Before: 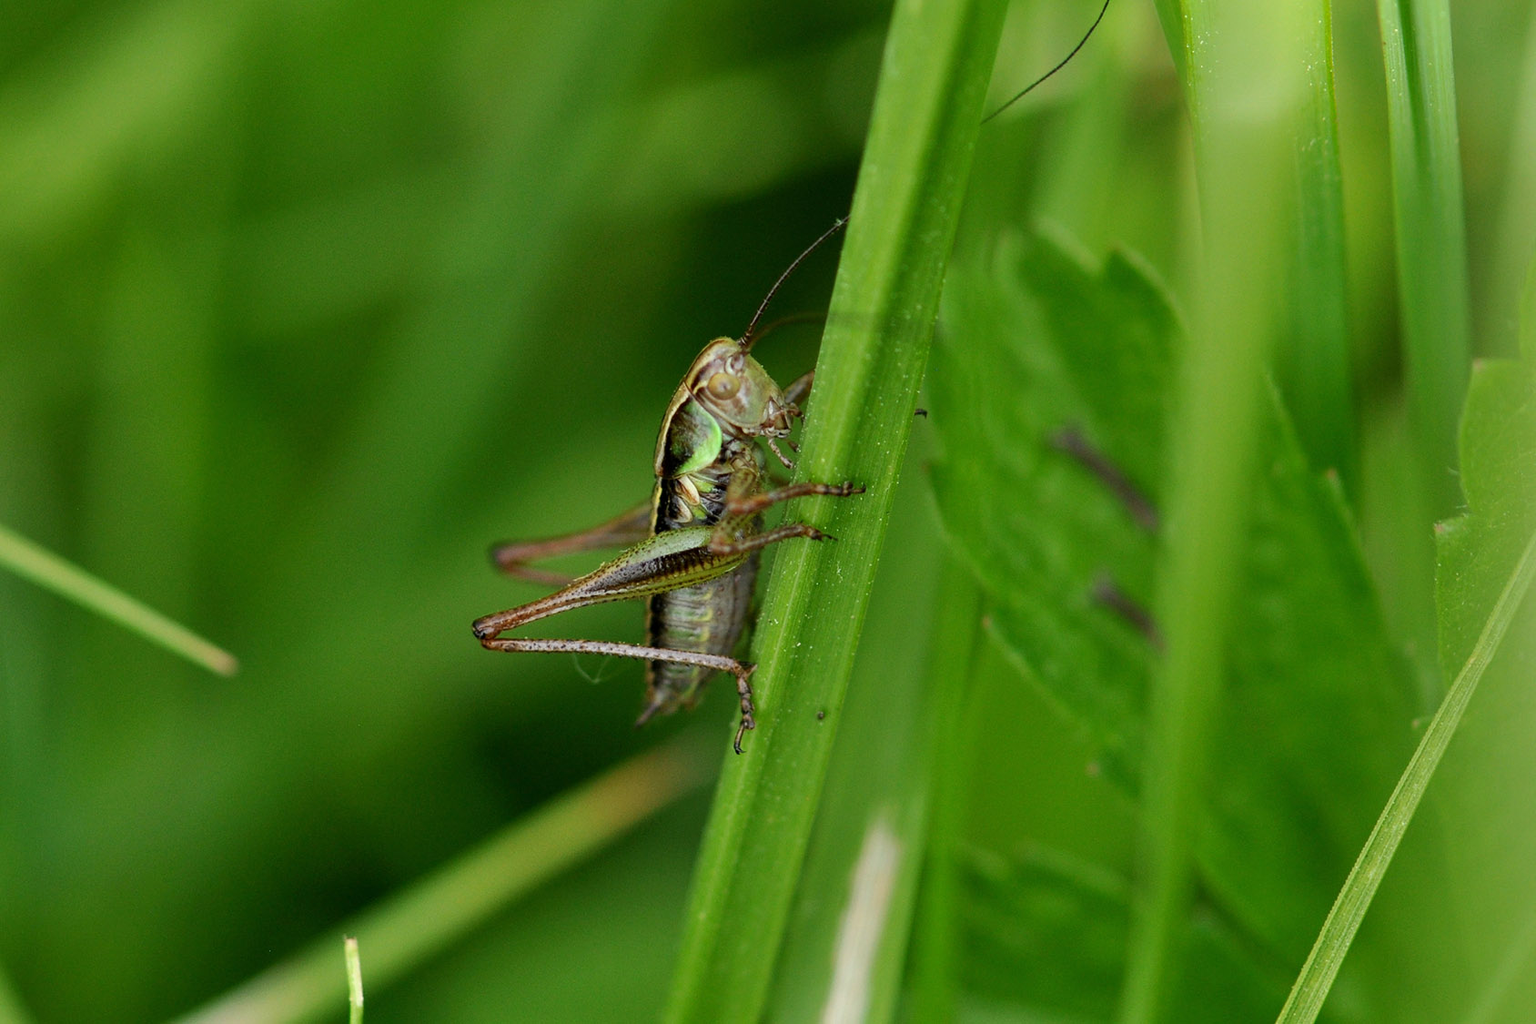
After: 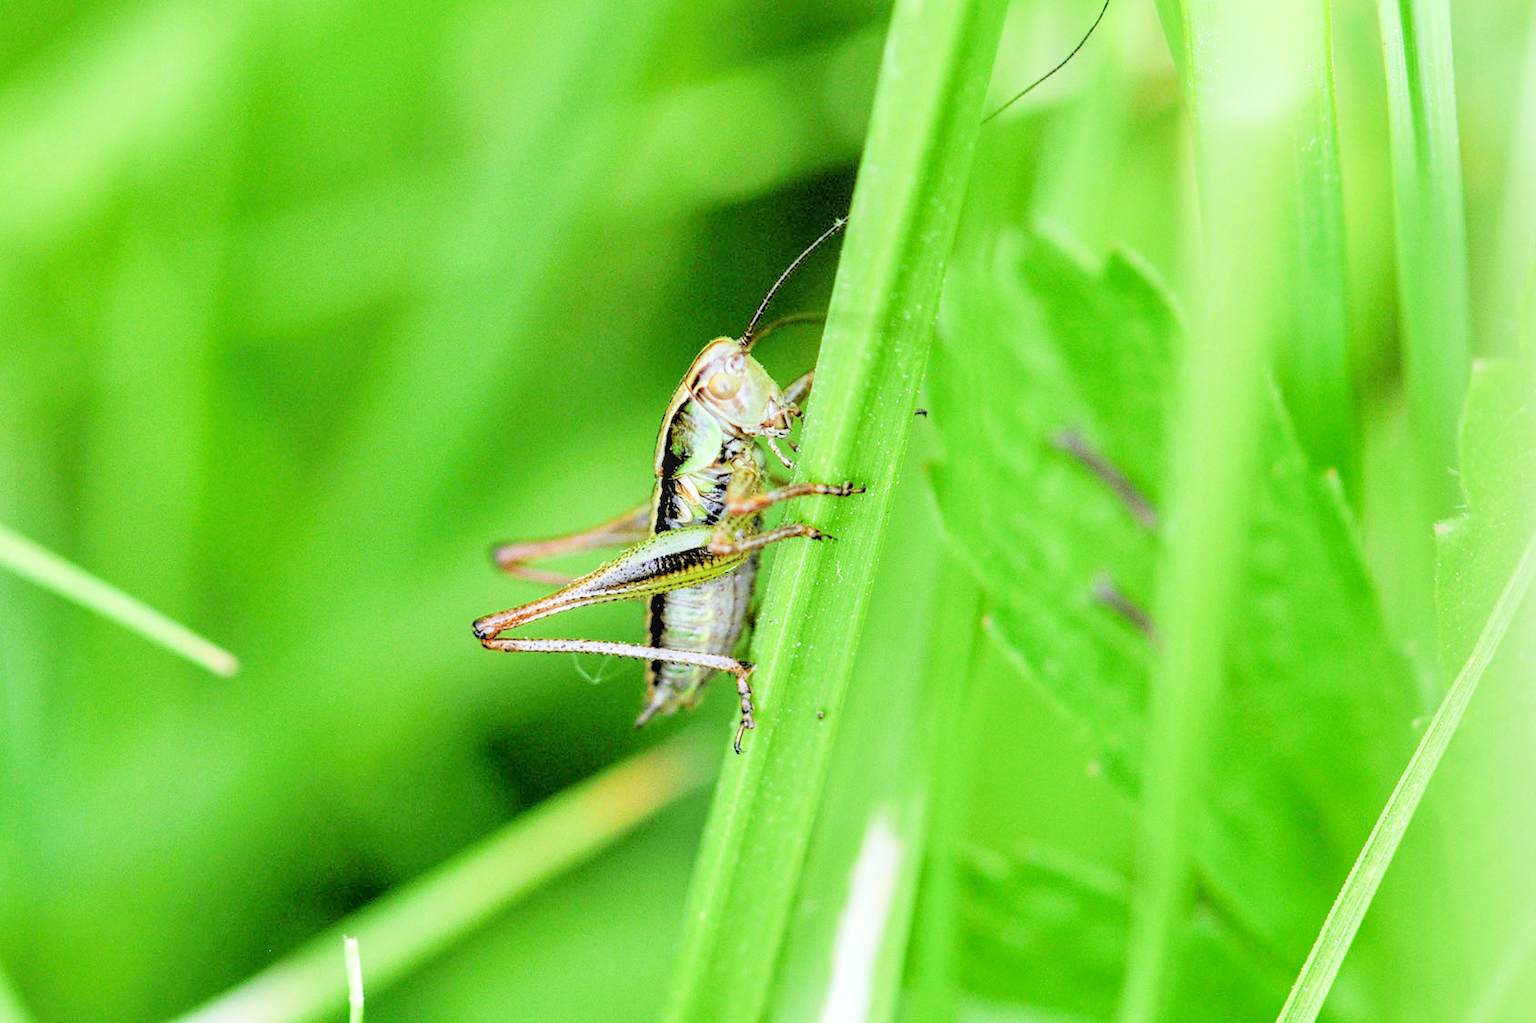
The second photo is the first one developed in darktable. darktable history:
white balance: red 0.948, green 1.02, blue 1.176
local contrast: on, module defaults
exposure: black level correction 0, exposure 1.1 EV, compensate exposure bias true, compensate highlight preservation false
rgb levels: levels [[0.027, 0.429, 0.996], [0, 0.5, 1], [0, 0.5, 1]]
filmic rgb: black relative exposure -5 EV, hardness 2.88, contrast 1.3, highlights saturation mix -30%
